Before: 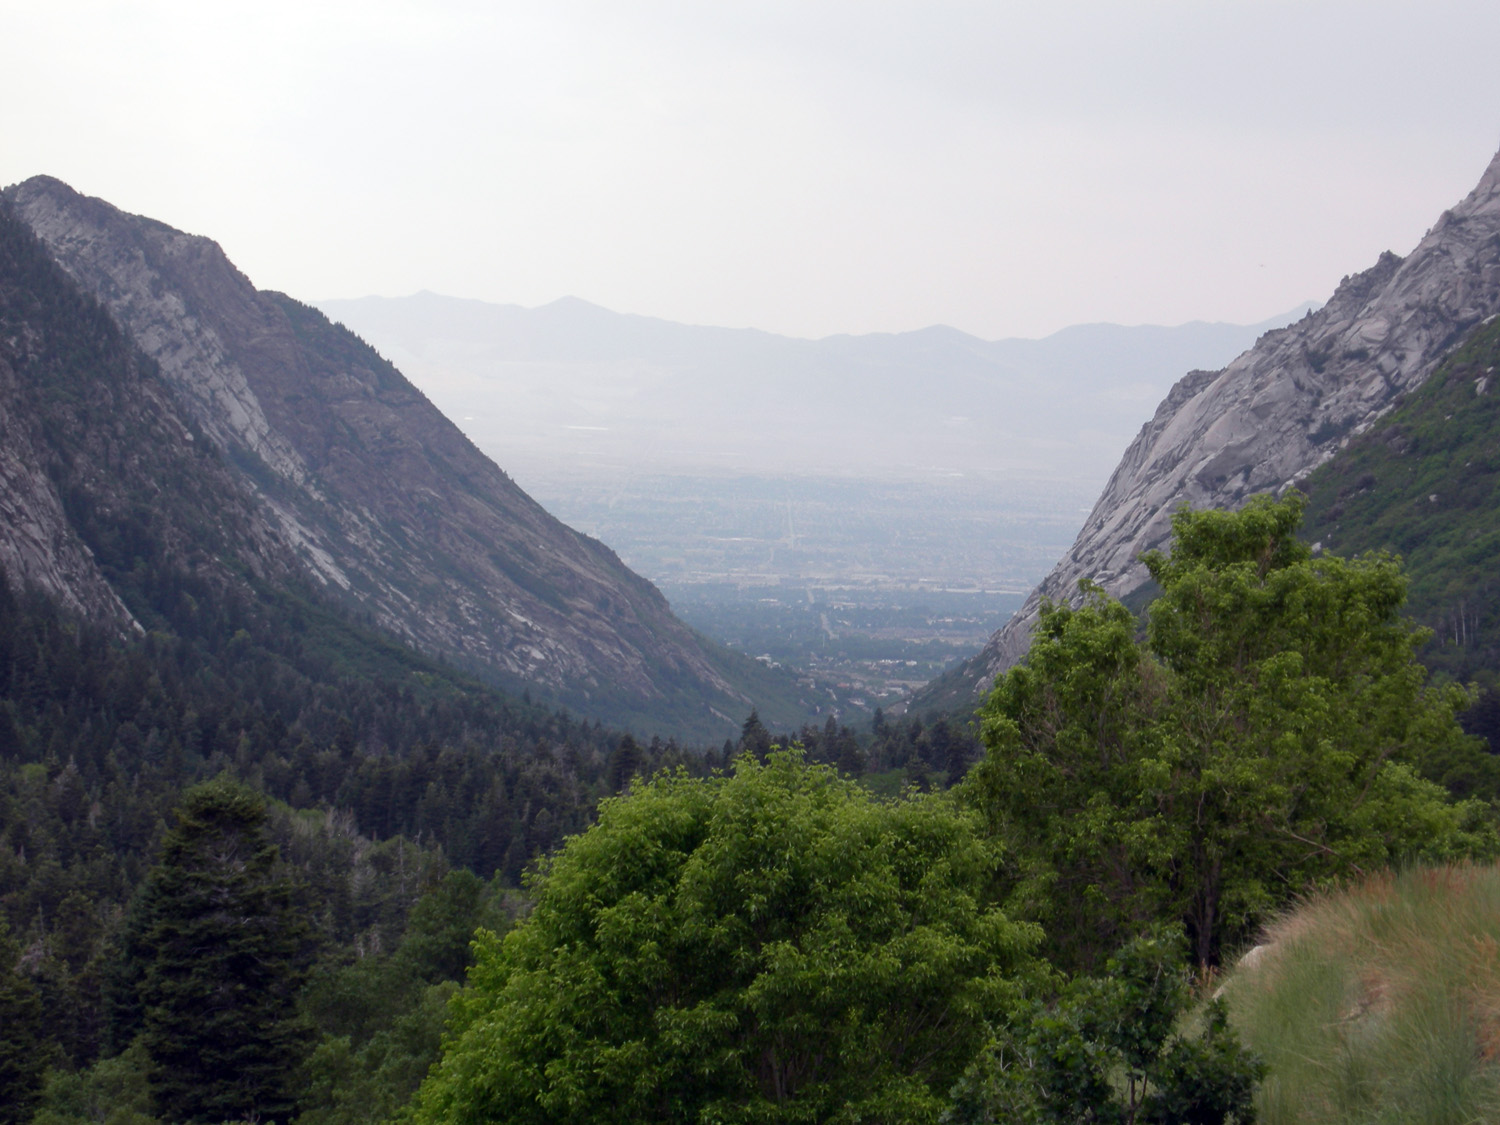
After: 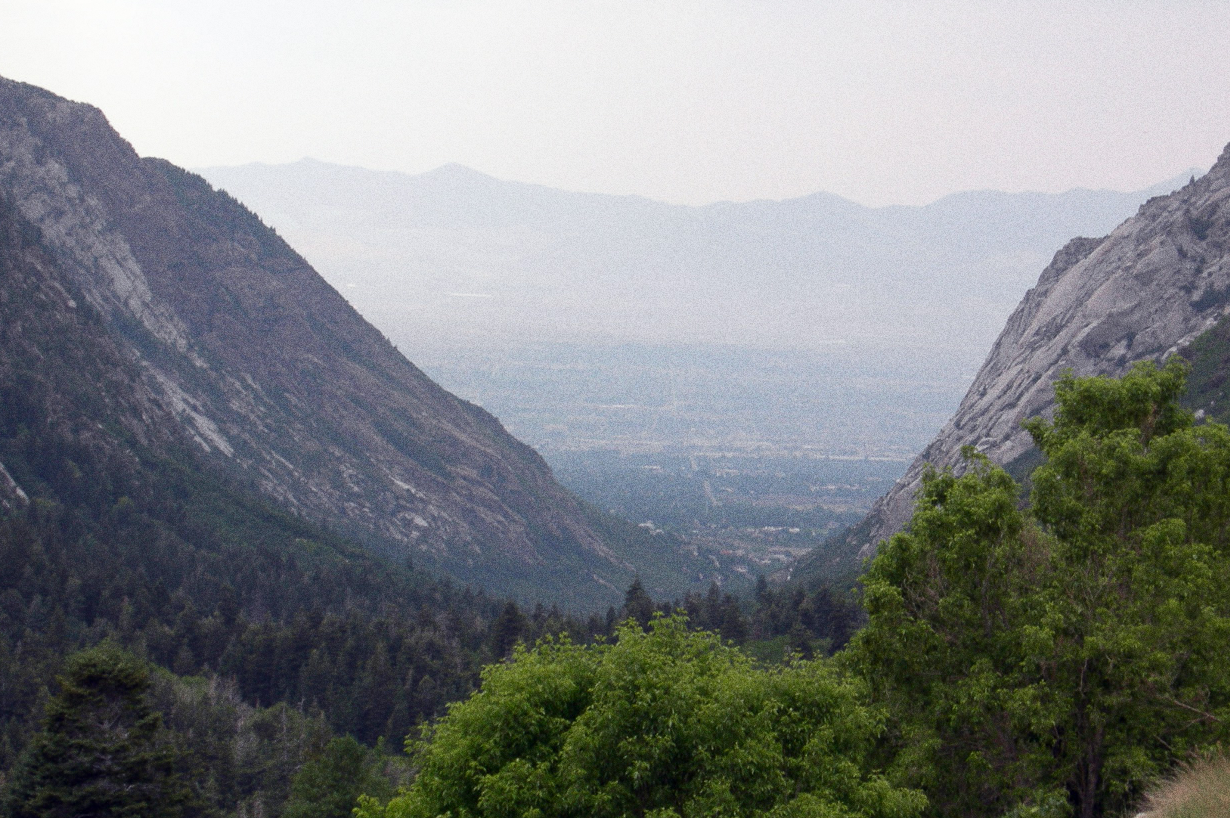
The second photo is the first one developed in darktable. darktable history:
grain: coarseness 0.09 ISO, strength 40%
crop: left 7.856%, top 11.836%, right 10.12%, bottom 15.387%
